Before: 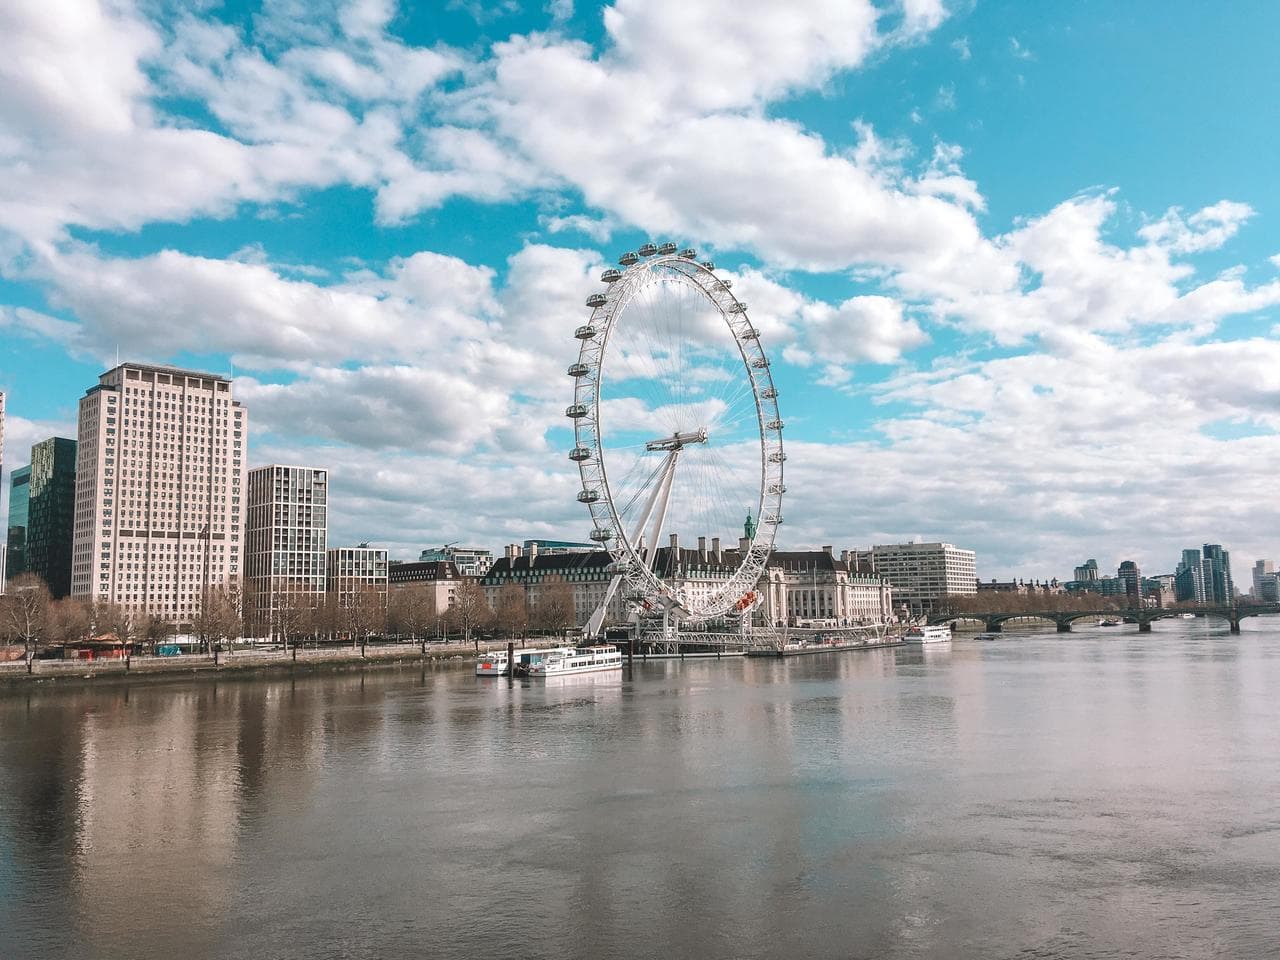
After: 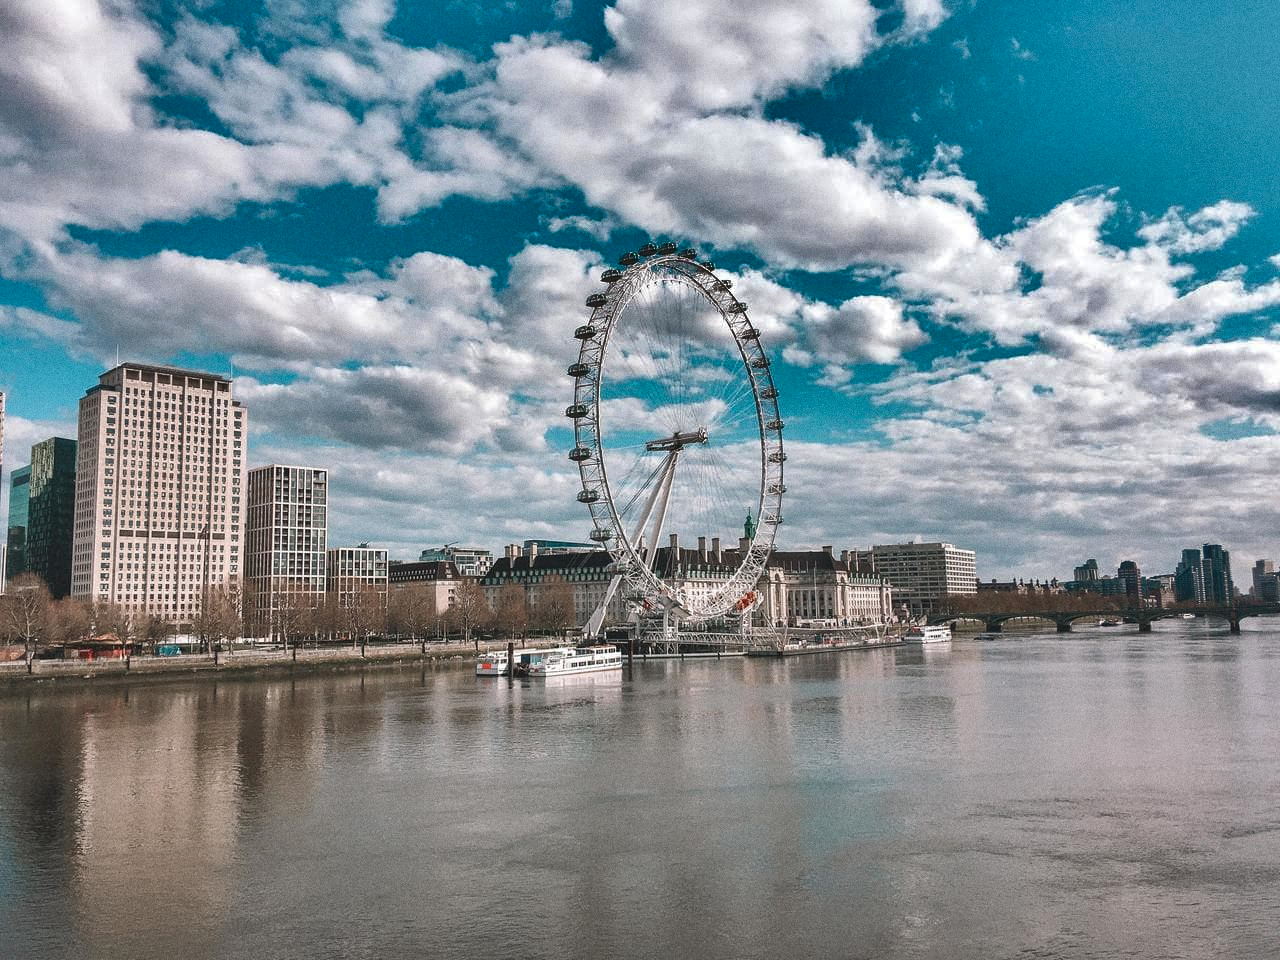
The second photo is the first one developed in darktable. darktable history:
grain: coarseness 0.09 ISO
shadows and highlights: shadows 24.5, highlights -78.15, soften with gaussian
